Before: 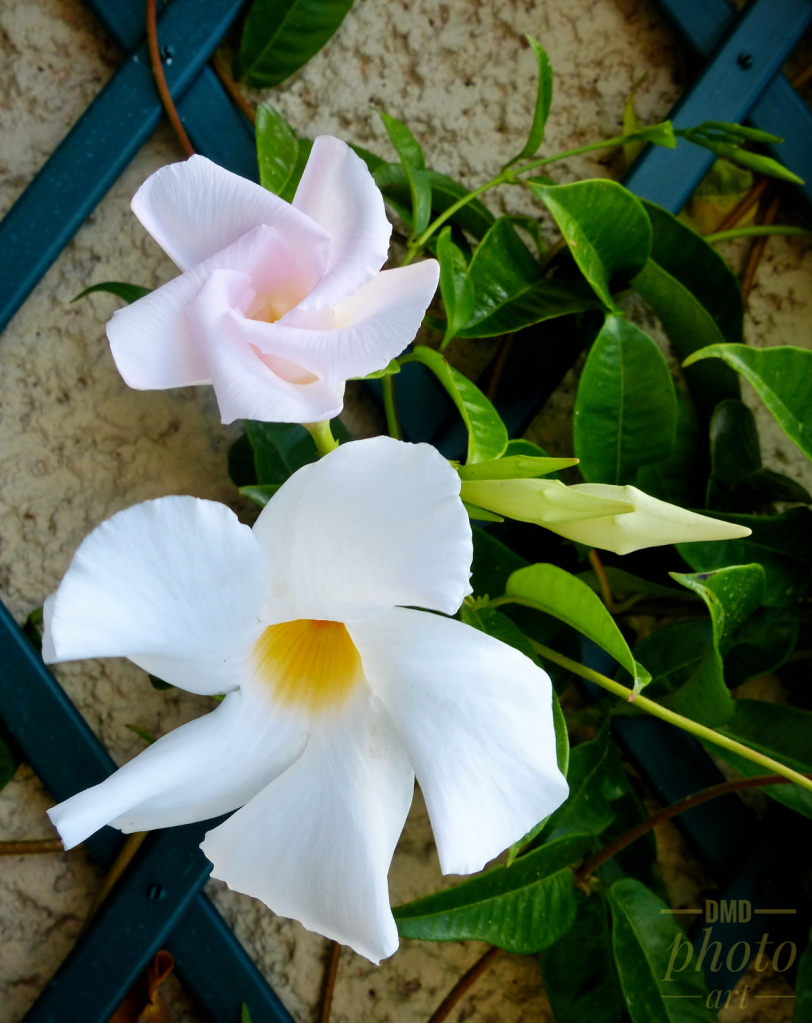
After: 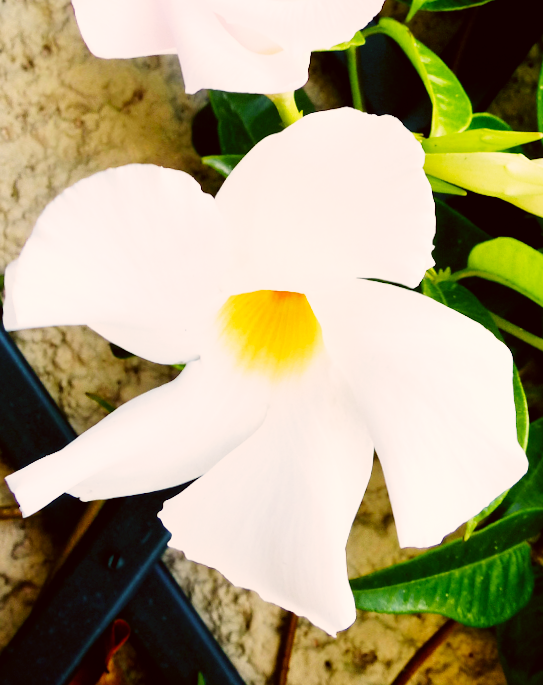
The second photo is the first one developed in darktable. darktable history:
color correction: highlights a* 6.27, highlights b* 8.19, shadows a* 5.94, shadows b* 7.23, saturation 0.9
base curve: curves: ch0 [(0, 0) (0, 0.001) (0.001, 0.001) (0.004, 0.002) (0.007, 0.004) (0.015, 0.013) (0.033, 0.045) (0.052, 0.096) (0.075, 0.17) (0.099, 0.241) (0.163, 0.42) (0.219, 0.55) (0.259, 0.616) (0.327, 0.722) (0.365, 0.765) (0.522, 0.873) (0.547, 0.881) (0.689, 0.919) (0.826, 0.952) (1, 1)], preserve colors none
crop and rotate: angle -0.82°, left 3.85%, top 31.828%, right 27.992%
